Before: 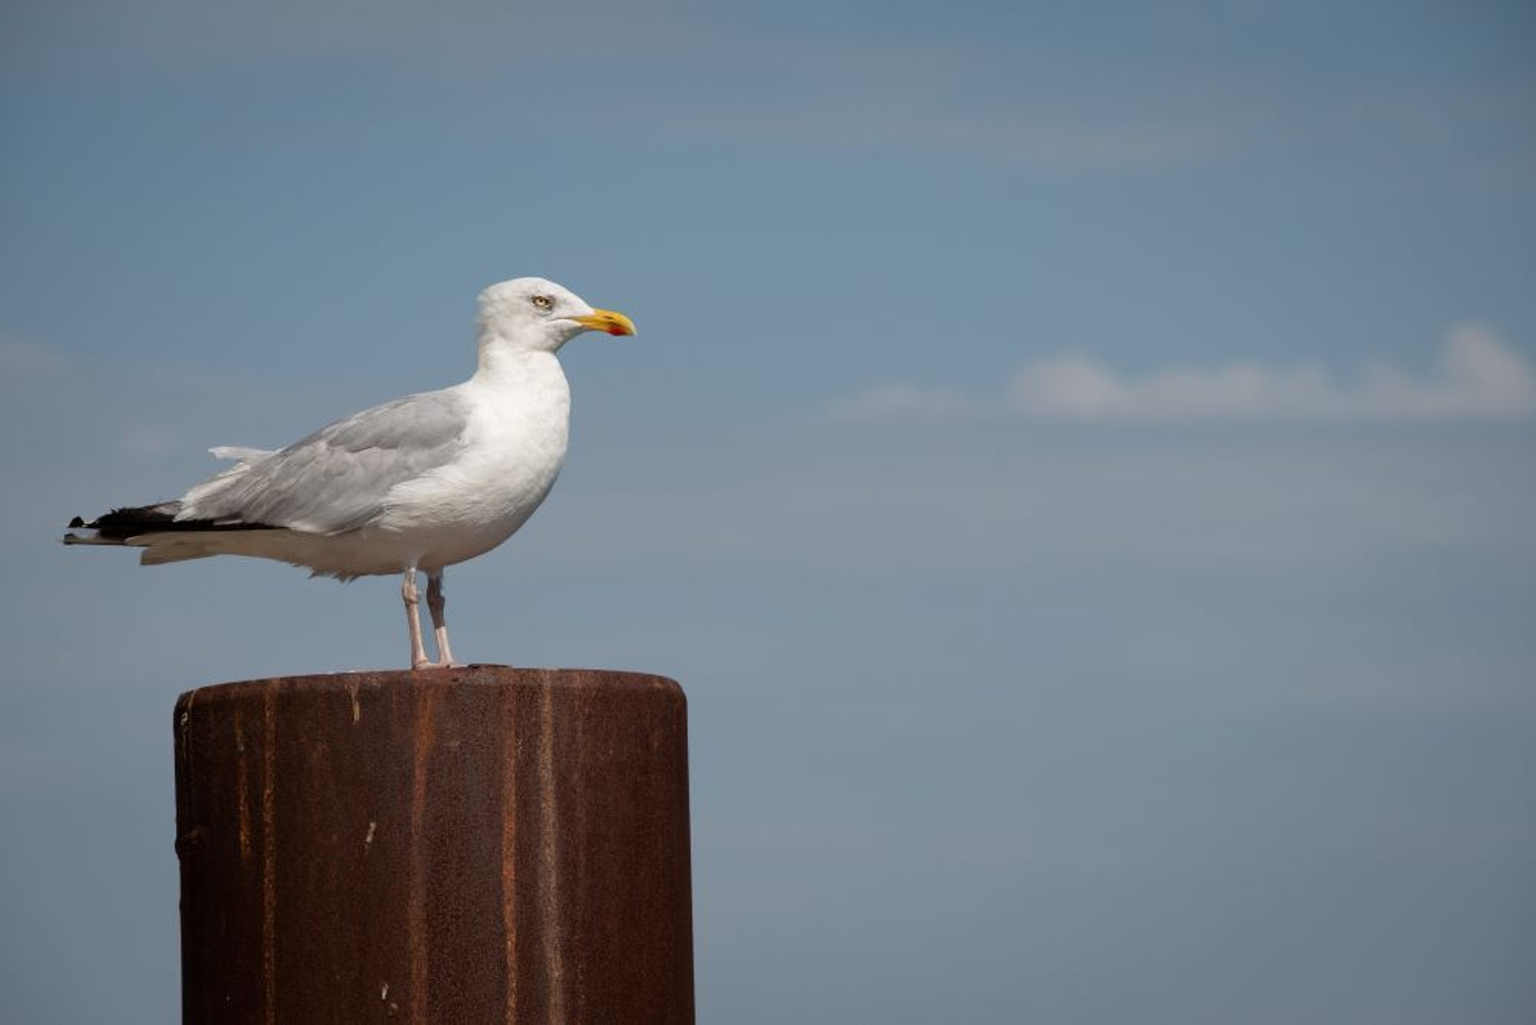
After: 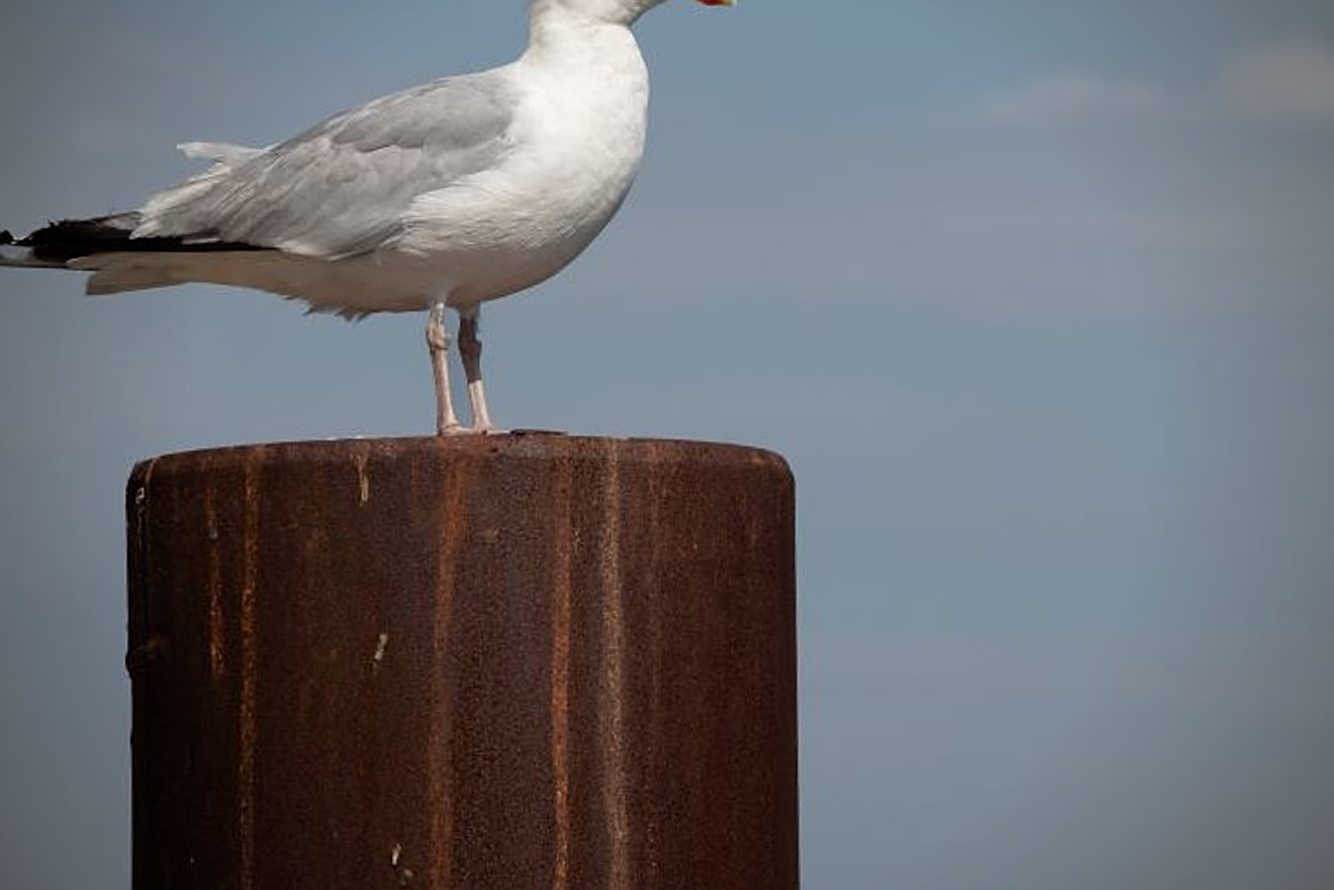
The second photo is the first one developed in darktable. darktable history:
crop and rotate: angle -0.82°, left 3.85%, top 31.828%, right 27.992%
sharpen: on, module defaults
vignetting: fall-off start 71.74%
